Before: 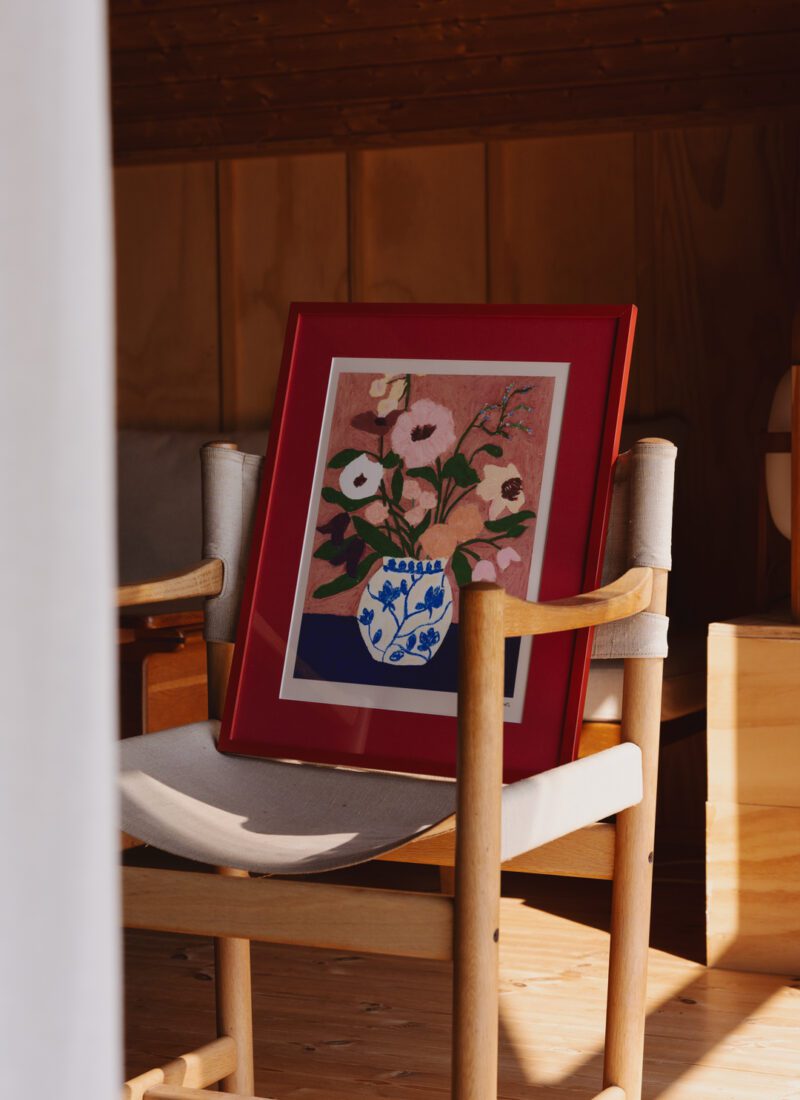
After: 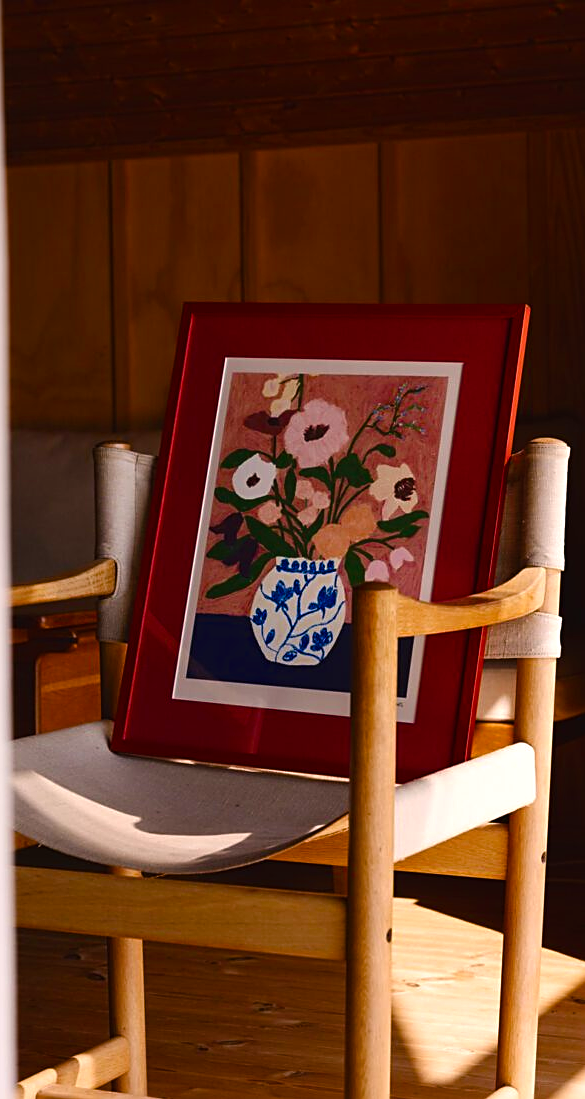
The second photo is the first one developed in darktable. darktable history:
color balance rgb: shadows lift › chroma 1%, shadows lift › hue 217.2°, power › hue 310.8°, highlights gain › chroma 2%, highlights gain › hue 44.4°, global offset › luminance 0.25%, global offset › hue 171.6°, perceptual saturation grading › global saturation 14.09%, perceptual saturation grading › highlights -30%, perceptual saturation grading › shadows 50.67%, global vibrance 25%, contrast 20%
sharpen: on, module defaults
crop: left 13.443%, right 13.31%
